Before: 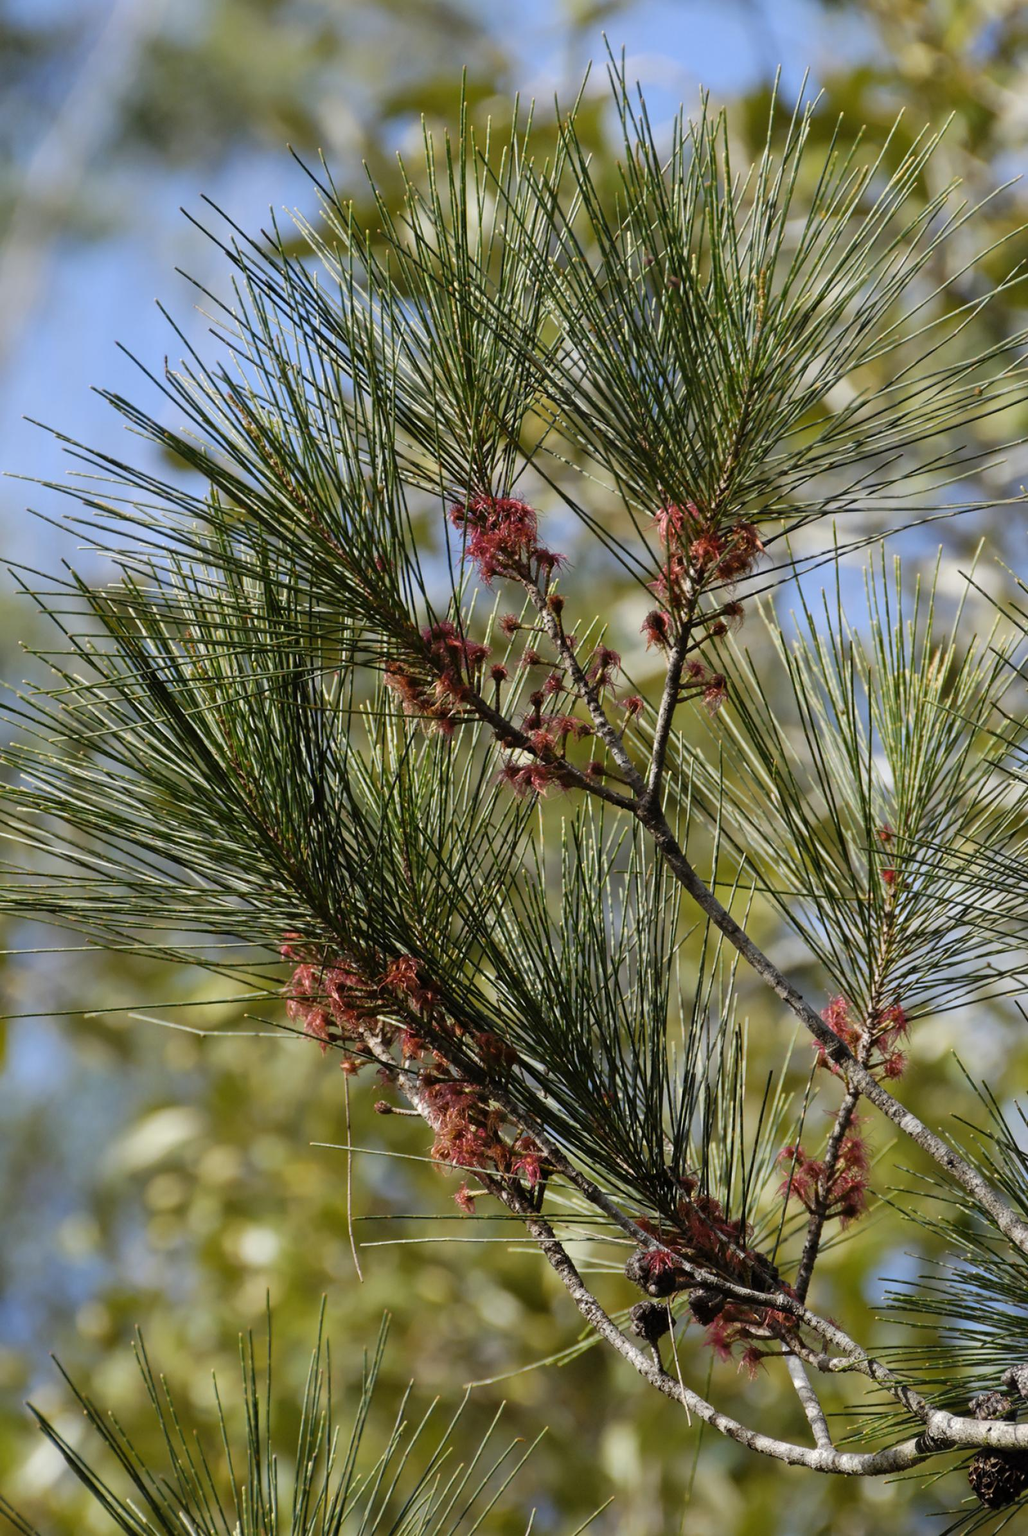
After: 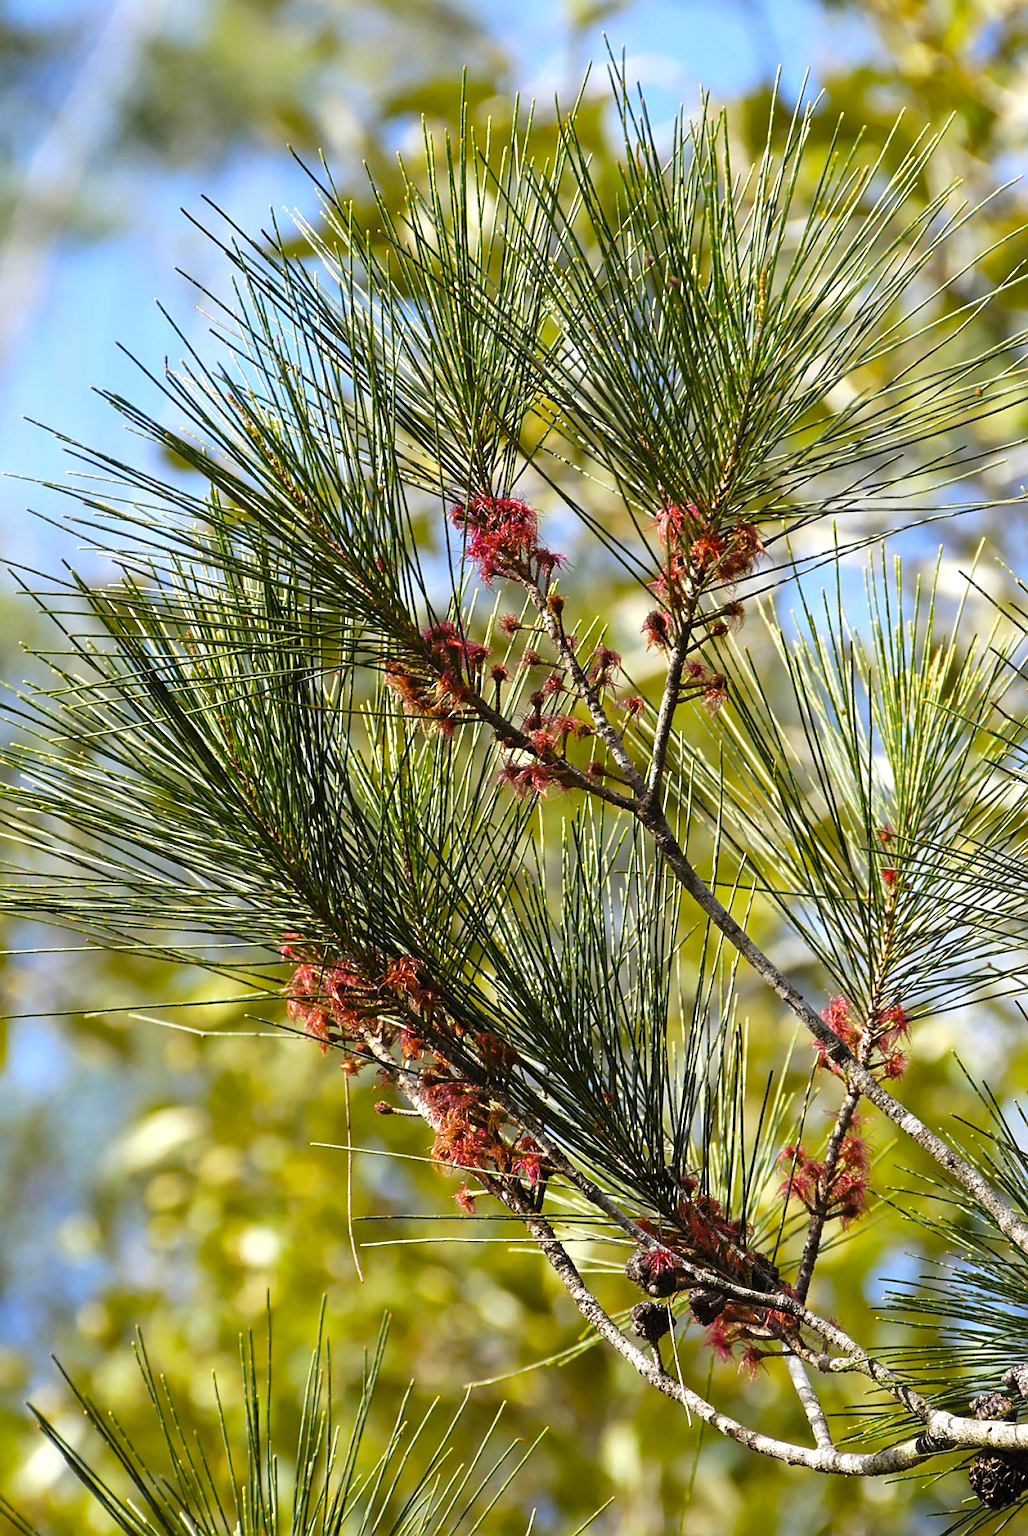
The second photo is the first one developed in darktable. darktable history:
exposure: black level correction 0, exposure 0.7 EV, compensate exposure bias true, compensate highlight preservation false
color balance rgb: perceptual saturation grading › global saturation 25.548%, global vibrance 20%
sharpen: amount 0.49
